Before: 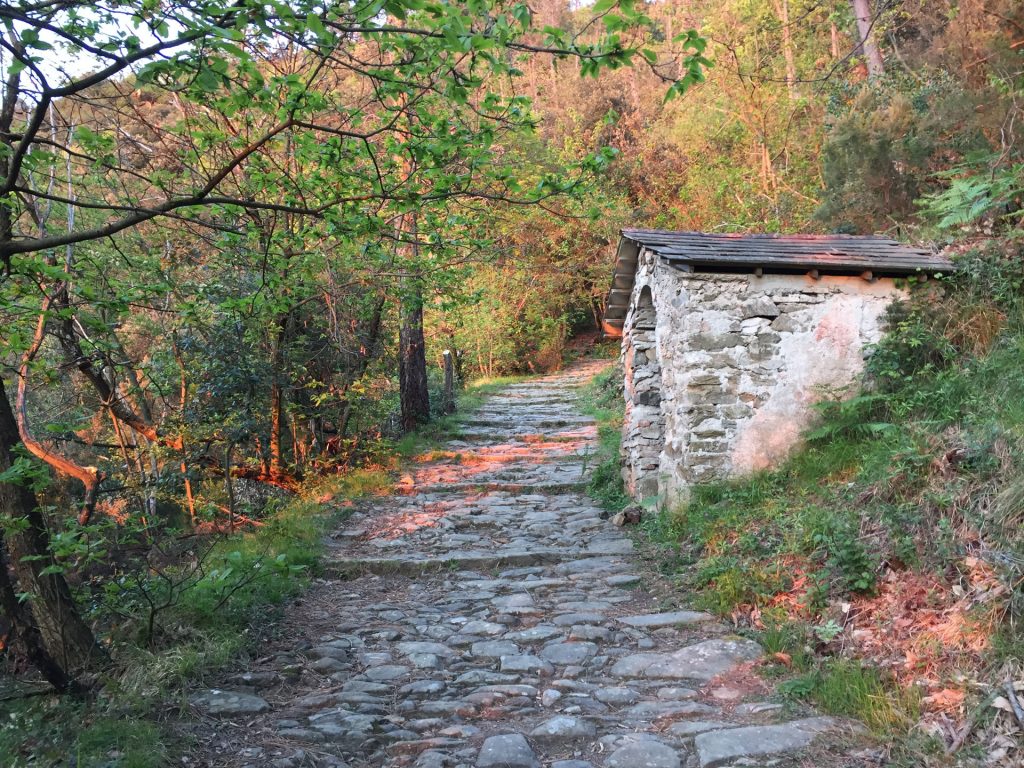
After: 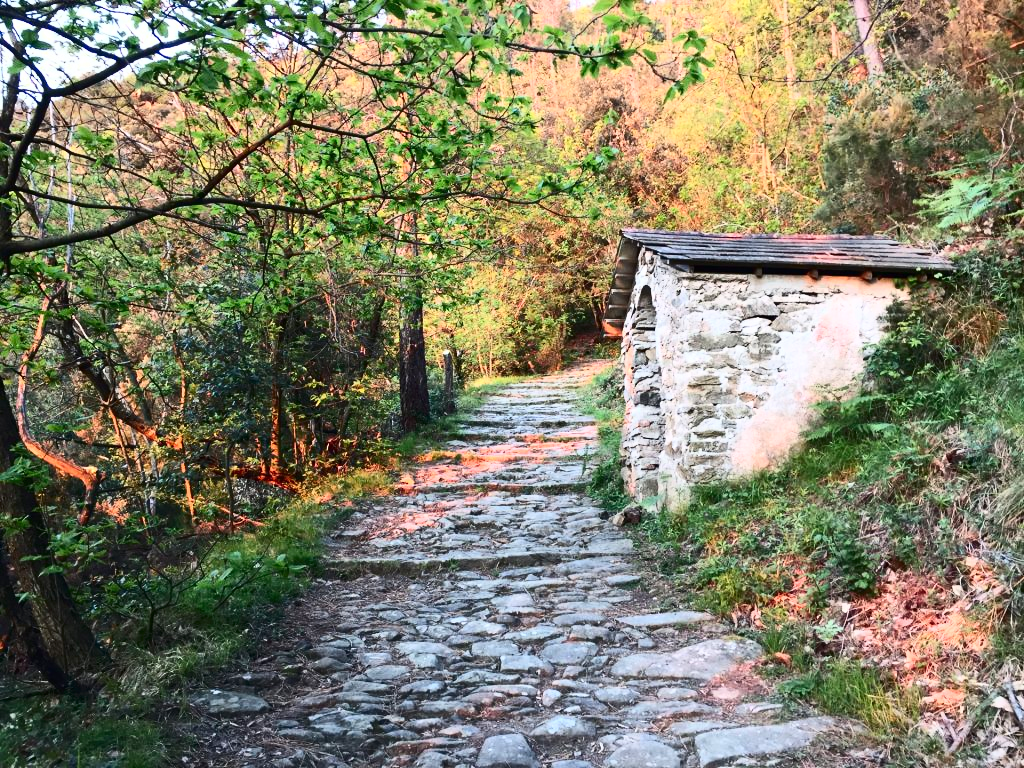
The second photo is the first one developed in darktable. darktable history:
contrast brightness saturation: contrast 0.4, brightness 0.1, saturation 0.208
